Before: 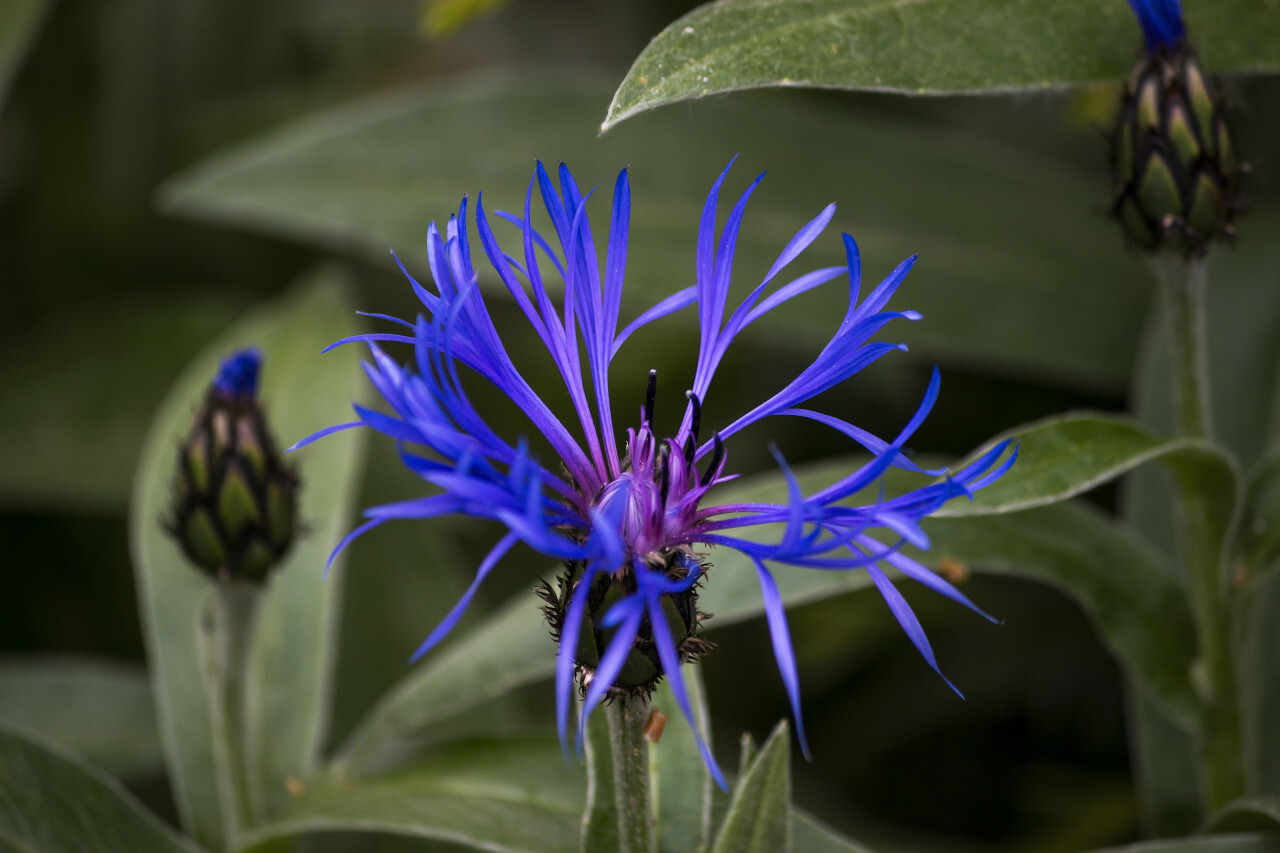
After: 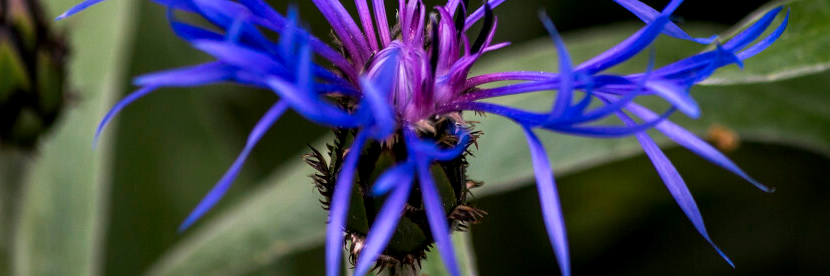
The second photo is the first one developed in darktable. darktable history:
contrast brightness saturation: contrast 0.037, saturation 0.069
crop: left 17.984%, top 50.706%, right 17.13%, bottom 16.88%
local contrast: on, module defaults
